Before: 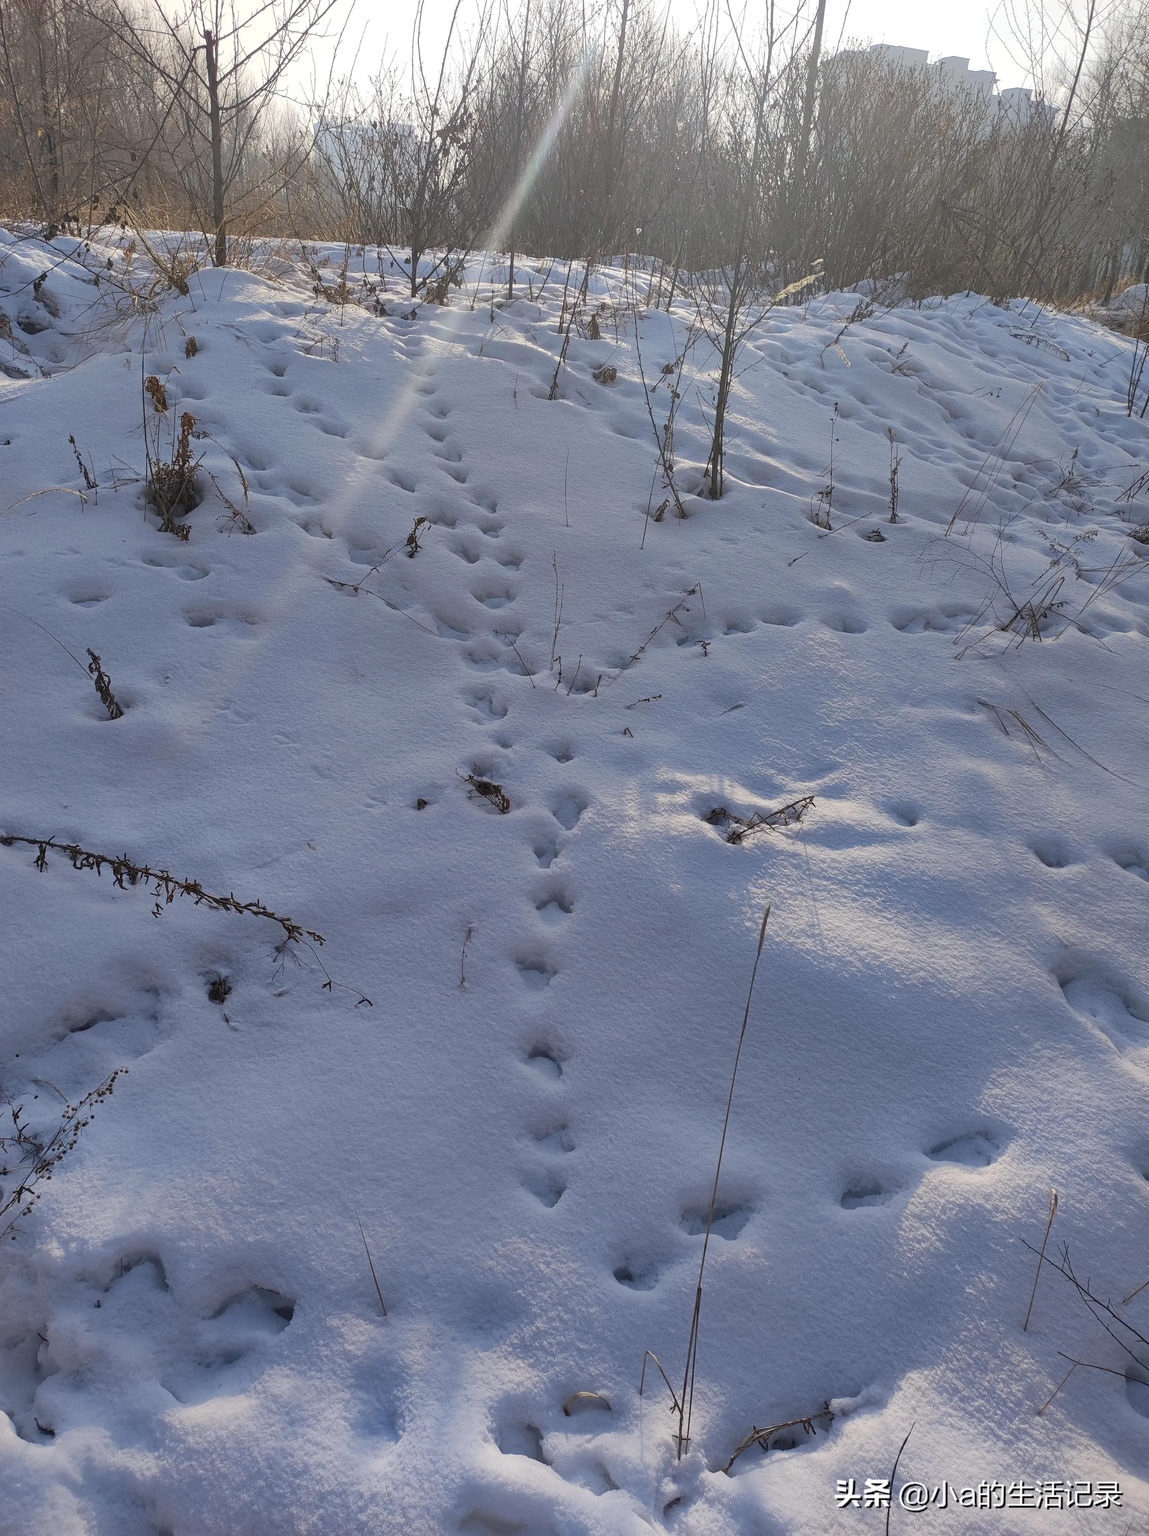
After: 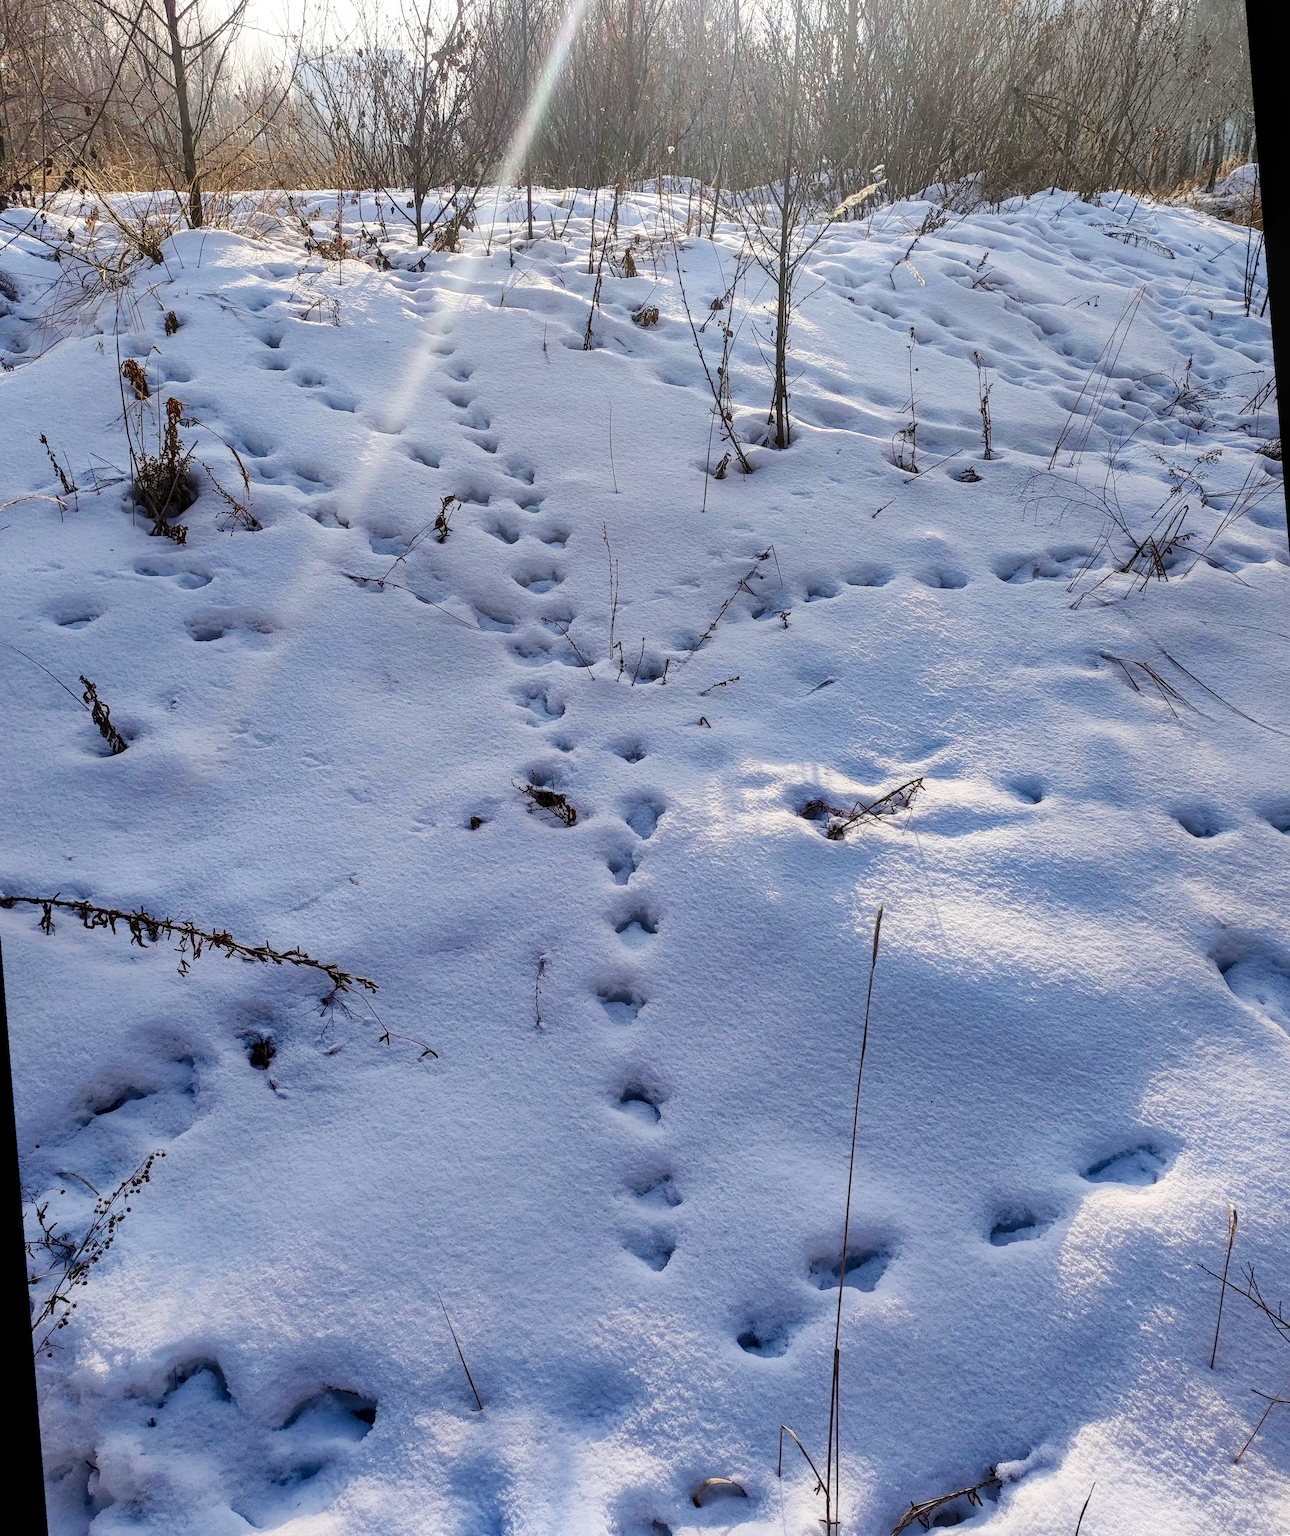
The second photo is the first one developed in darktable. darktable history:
contrast brightness saturation: contrast 0.13, brightness -0.05, saturation 0.16
rotate and perspective: rotation -4.57°, crop left 0.054, crop right 0.944, crop top 0.087, crop bottom 0.914
base curve: curves: ch0 [(0, 0) (0.036, 0.025) (0.121, 0.166) (0.206, 0.329) (0.605, 0.79) (1, 1)], preserve colors none
local contrast: on, module defaults
